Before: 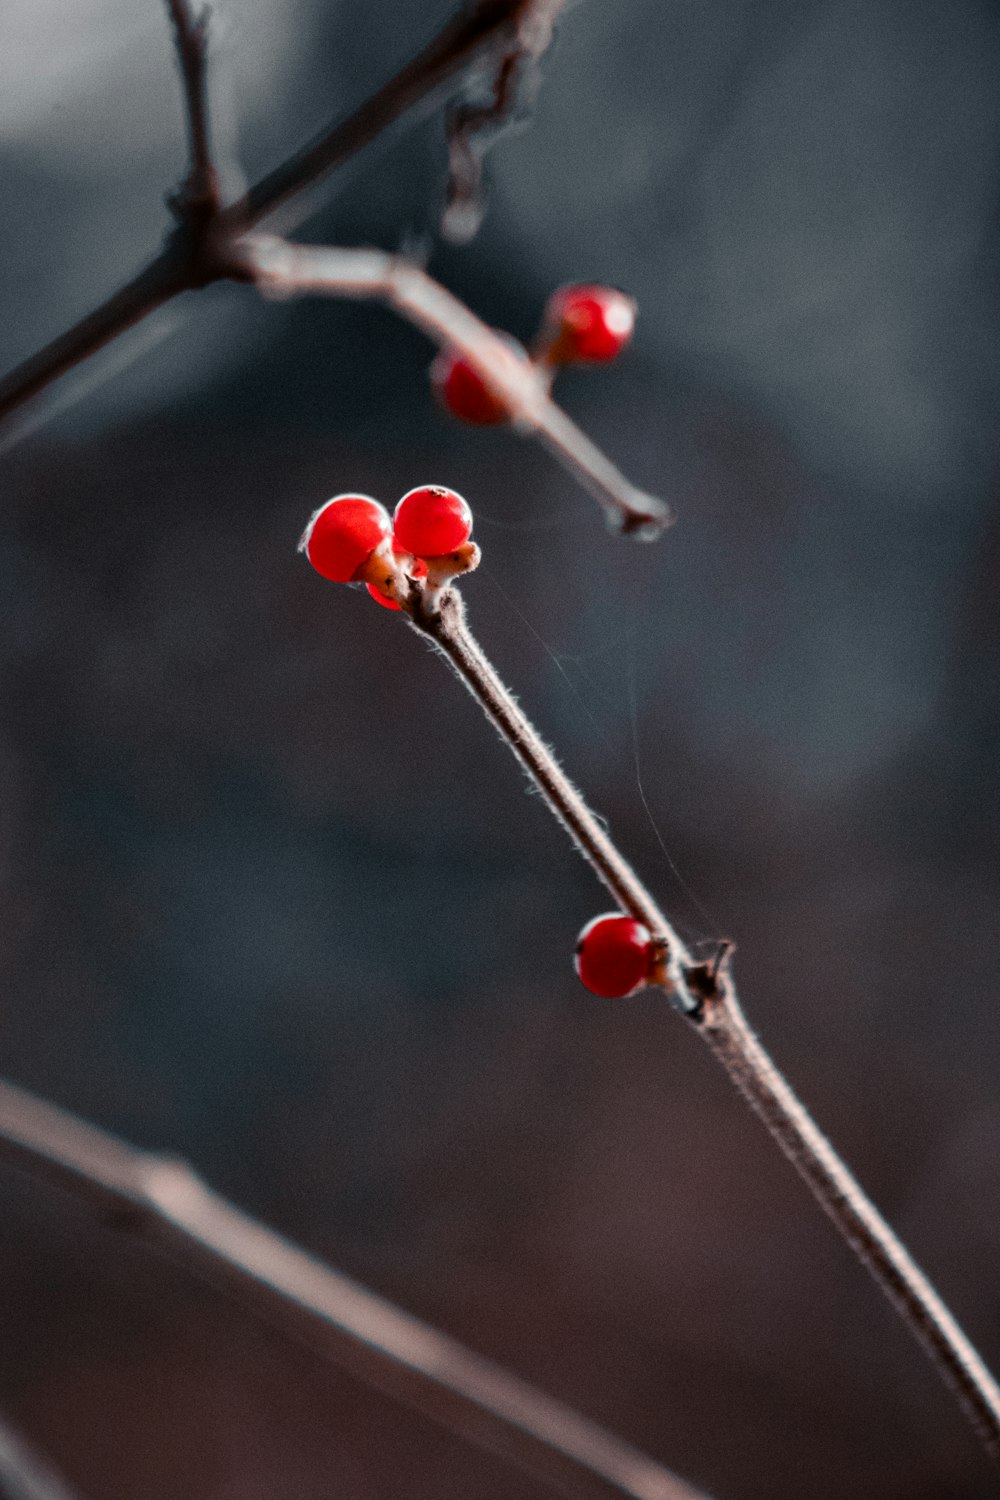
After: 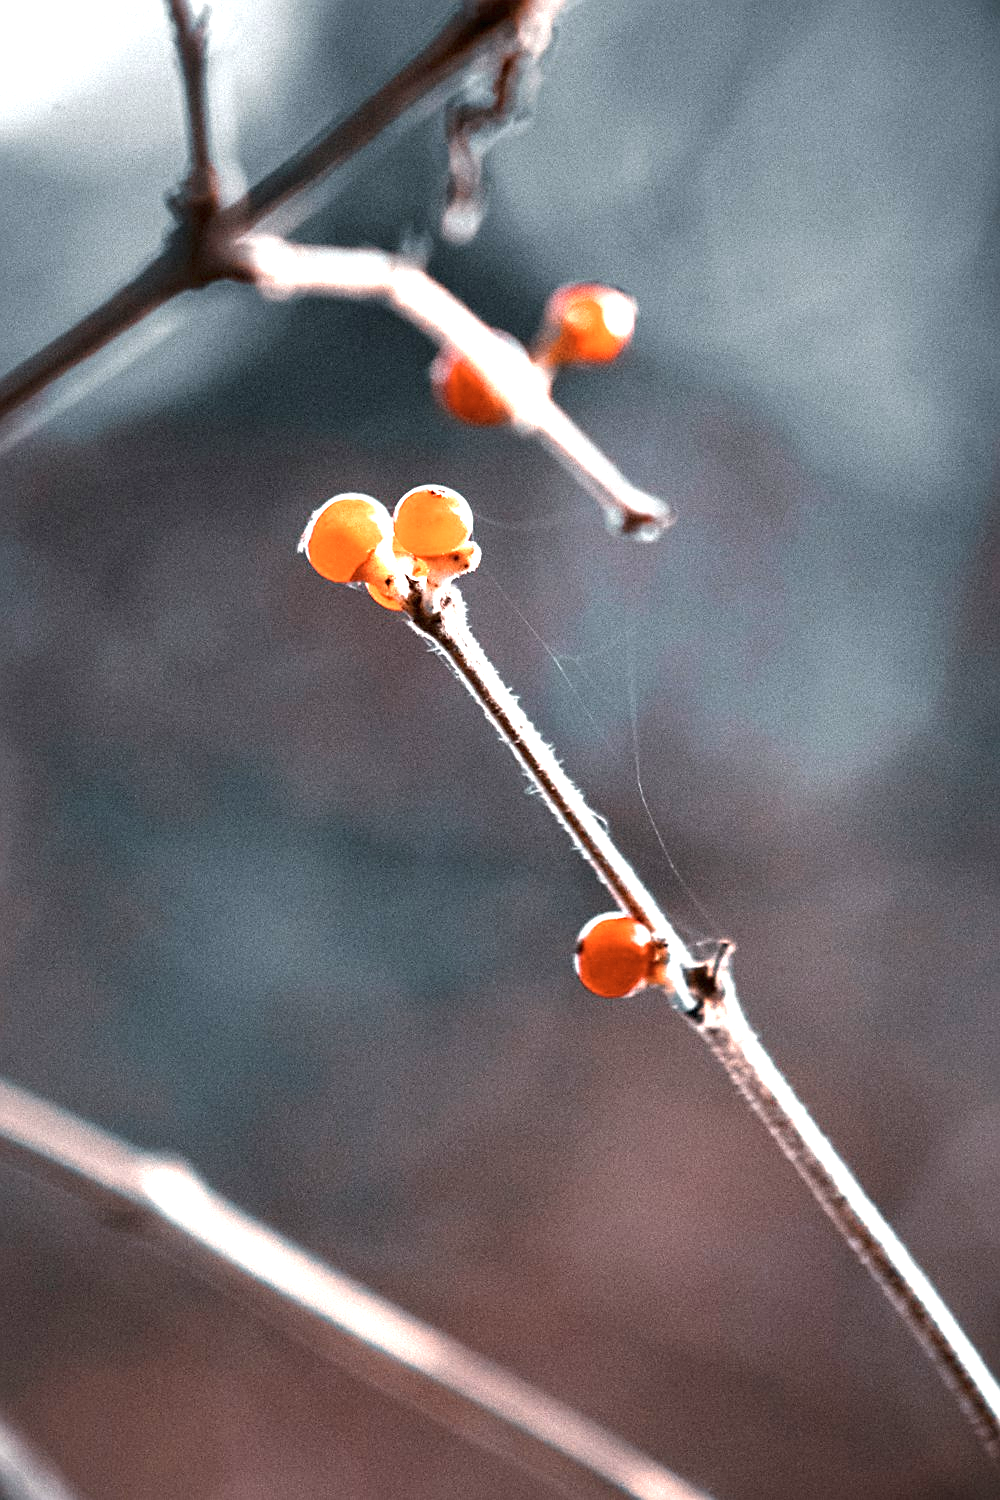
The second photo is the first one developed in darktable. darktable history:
sharpen: on, module defaults
exposure: black level correction 0, exposure 1.918 EV, compensate highlight preservation false
color zones: curves: ch0 [(0.018, 0.548) (0.224, 0.64) (0.425, 0.447) (0.675, 0.575) (0.732, 0.579)]; ch1 [(0.066, 0.487) (0.25, 0.5) (0.404, 0.43) (0.75, 0.421) (0.956, 0.421)]; ch2 [(0.044, 0.561) (0.215, 0.465) (0.399, 0.544) (0.465, 0.548) (0.614, 0.447) (0.724, 0.43) (0.882, 0.623) (0.956, 0.632)]
